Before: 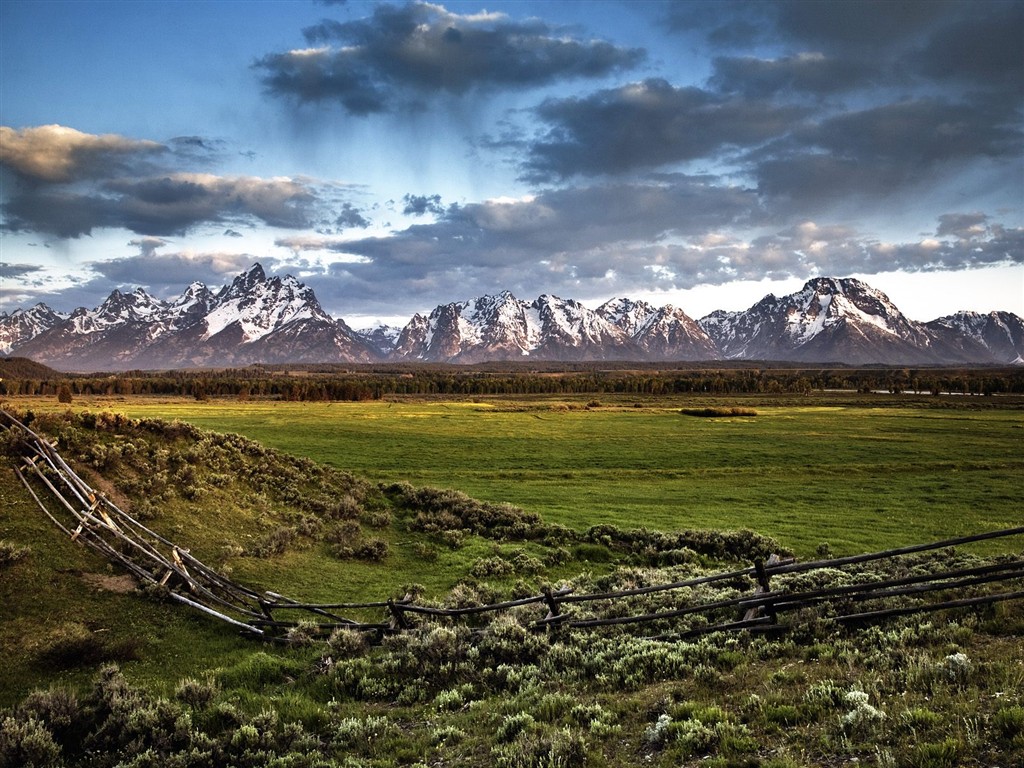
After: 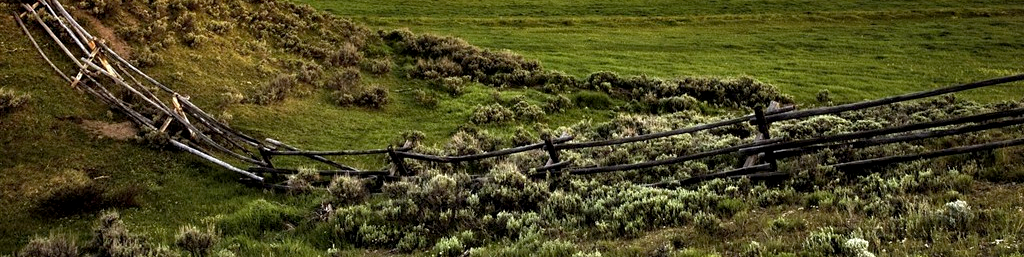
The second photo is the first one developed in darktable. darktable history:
exposure: black level correction 0.003, exposure 0.39 EV, compensate highlight preservation false
crop and rotate: top 59.041%, bottom 7.479%
shadows and highlights: shadows 24.87, white point adjustment -3.19, highlights -29.81
